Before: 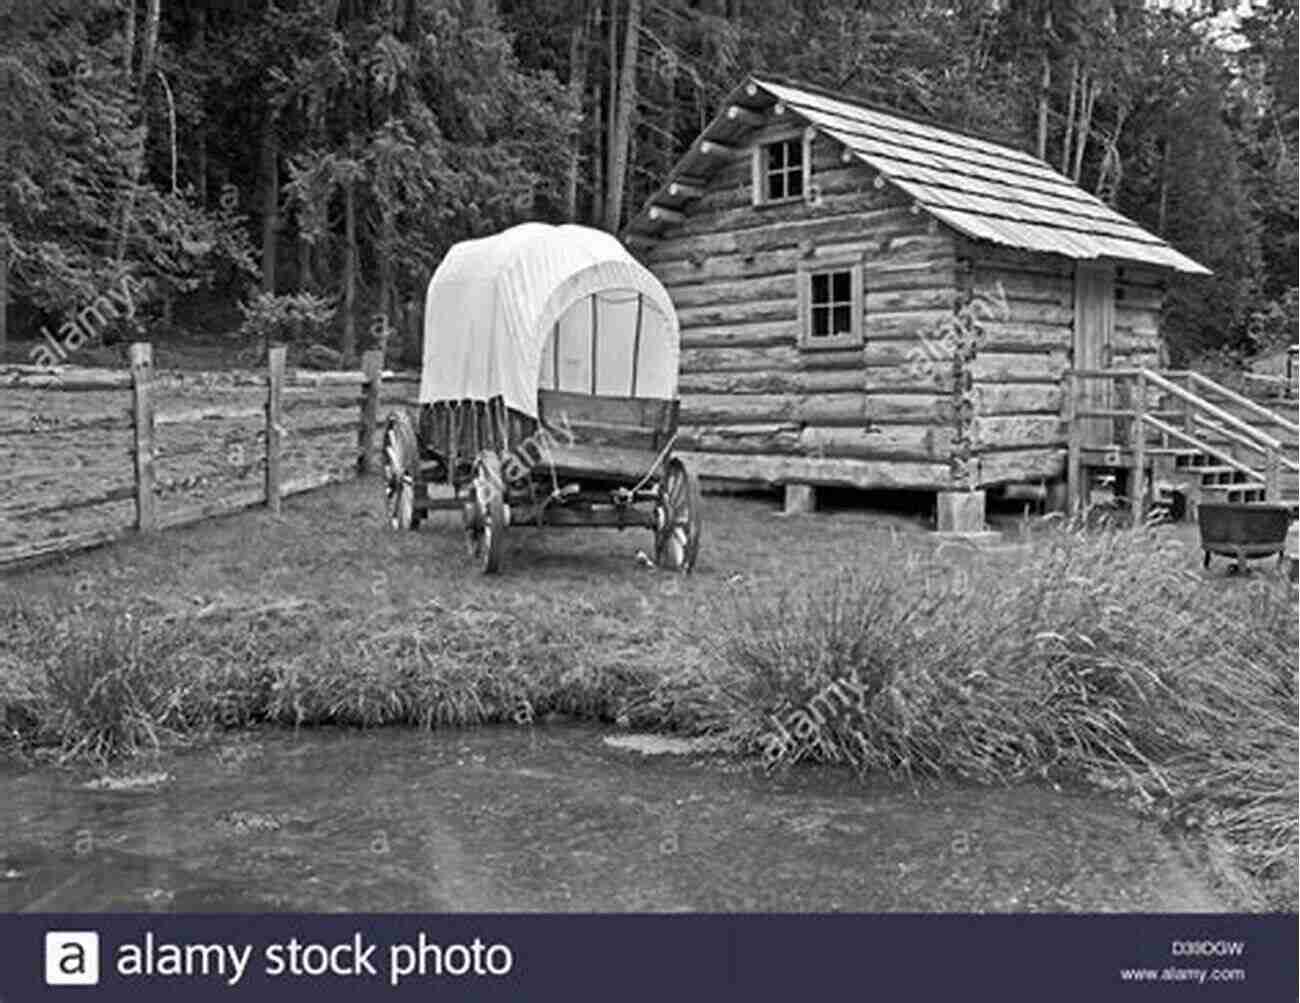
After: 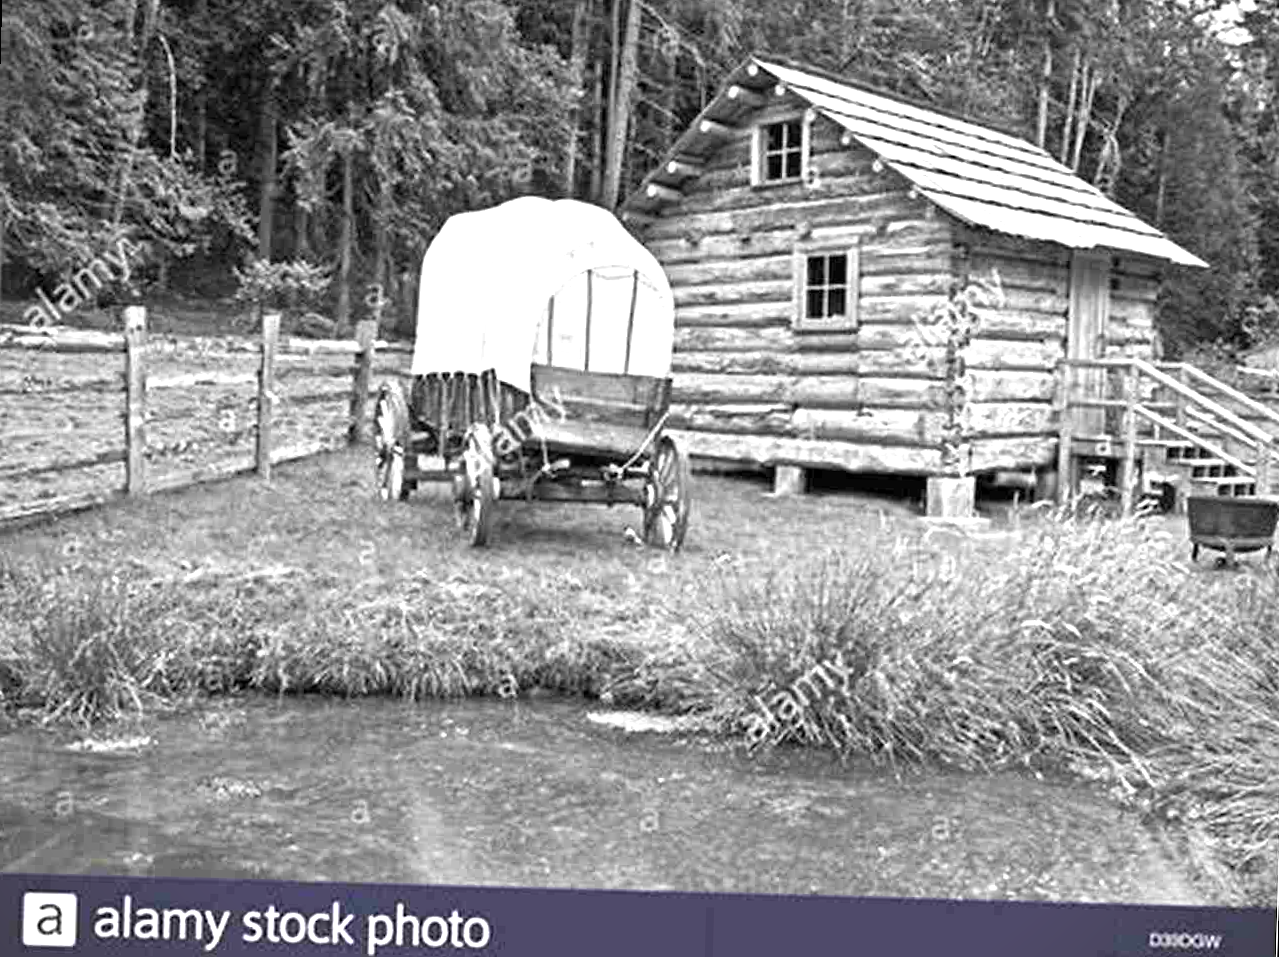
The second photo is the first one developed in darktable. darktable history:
vignetting: fall-off start 91.19%
exposure: exposure 1.15 EV, compensate highlight preservation false
rotate and perspective: rotation 1.57°, crop left 0.018, crop right 0.982, crop top 0.039, crop bottom 0.961
